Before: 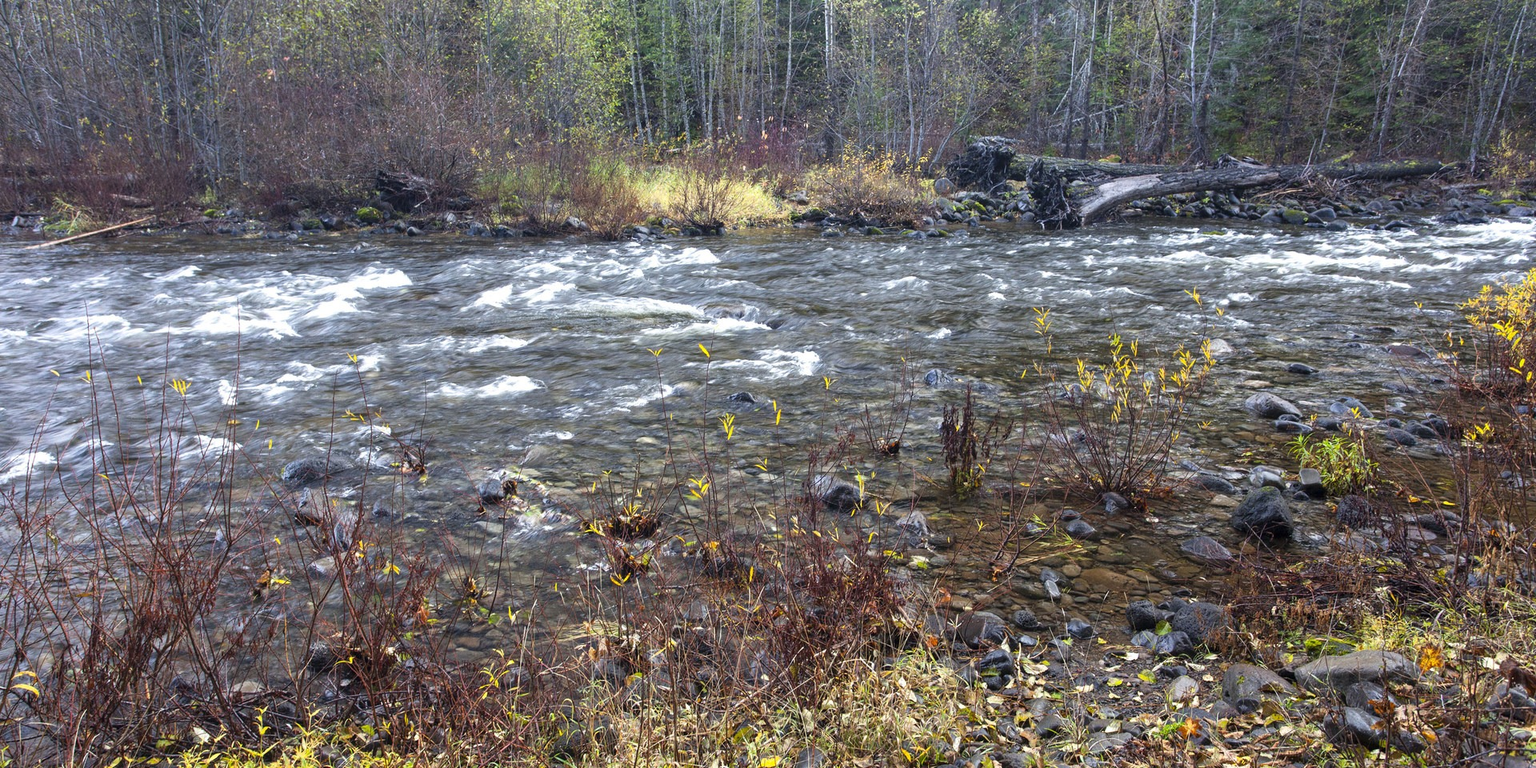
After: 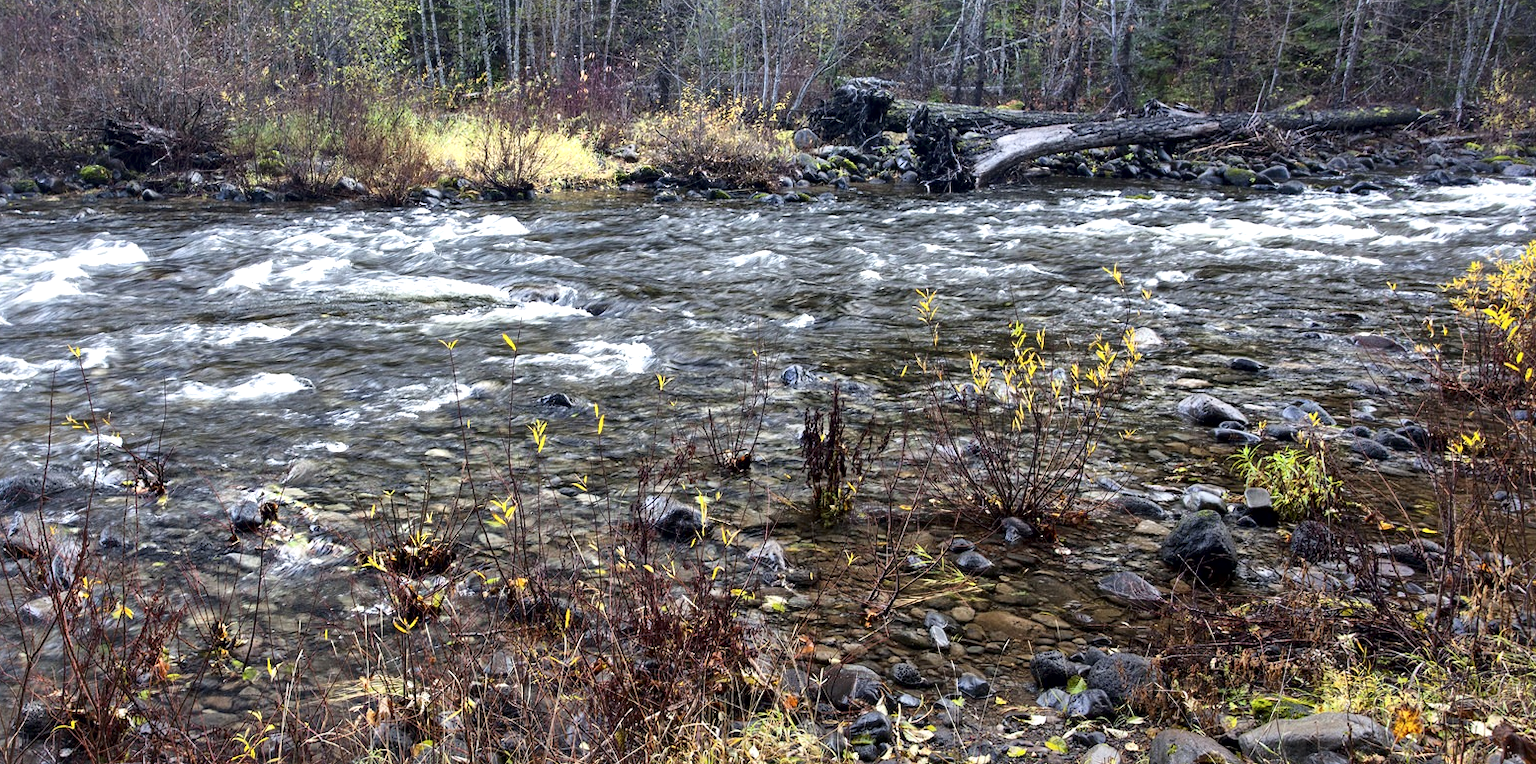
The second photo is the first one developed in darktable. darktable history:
local contrast: mode bilateral grid, contrast 70, coarseness 75, detail 180%, midtone range 0.2
crop: left 19.028%, top 9.679%, right 0.001%, bottom 9.722%
